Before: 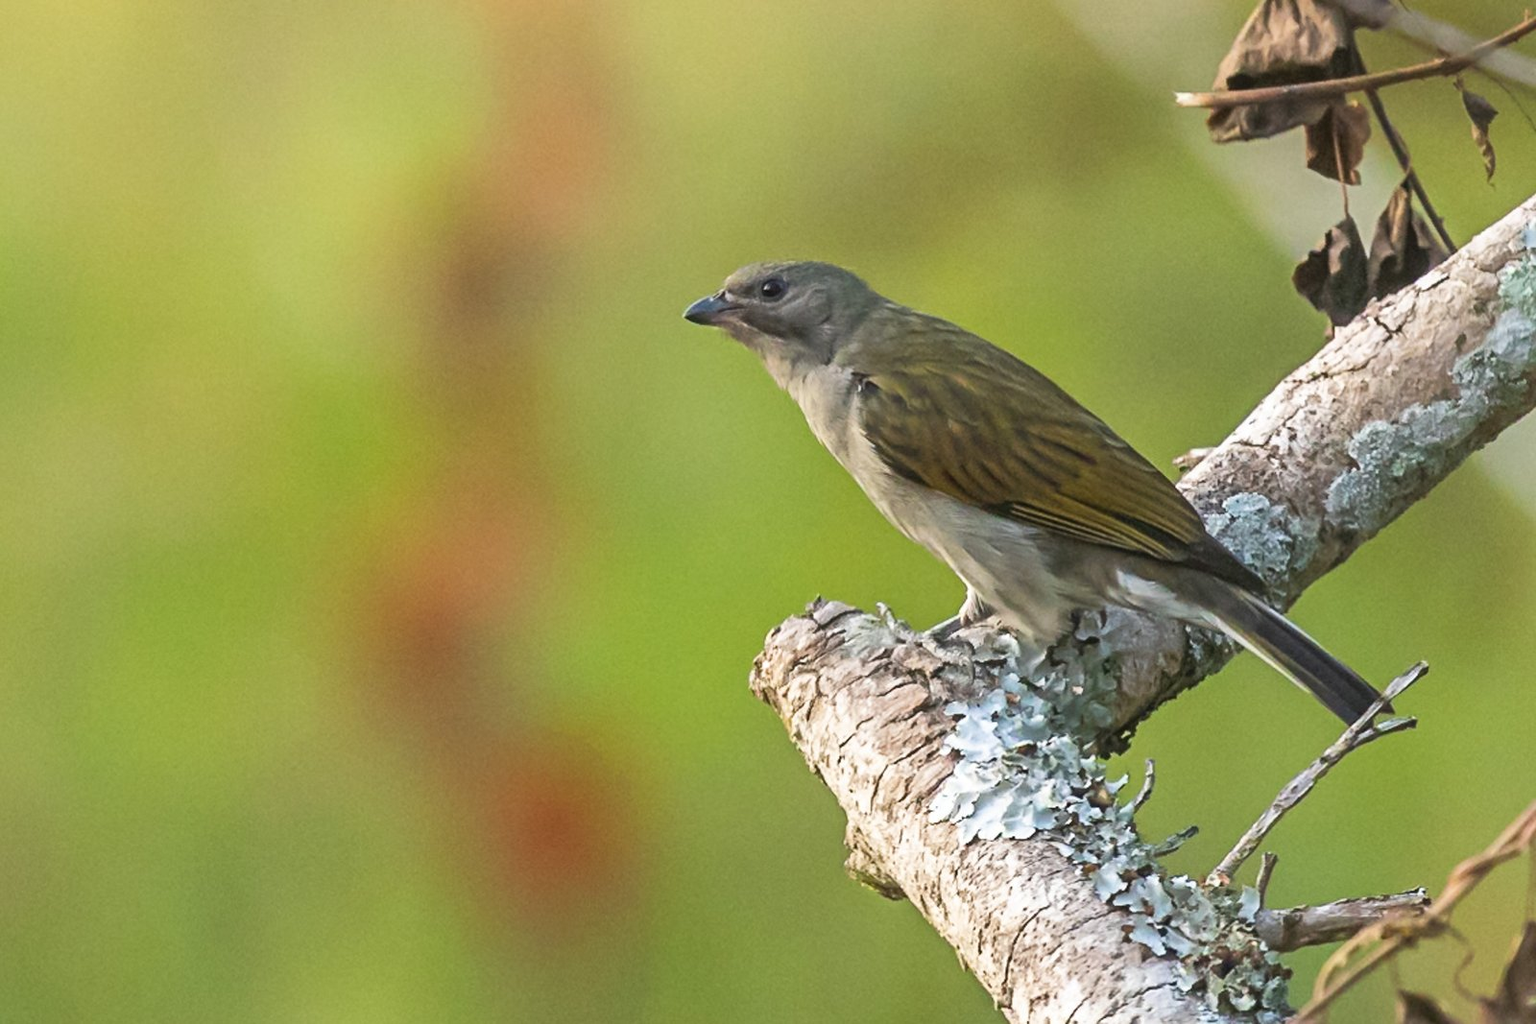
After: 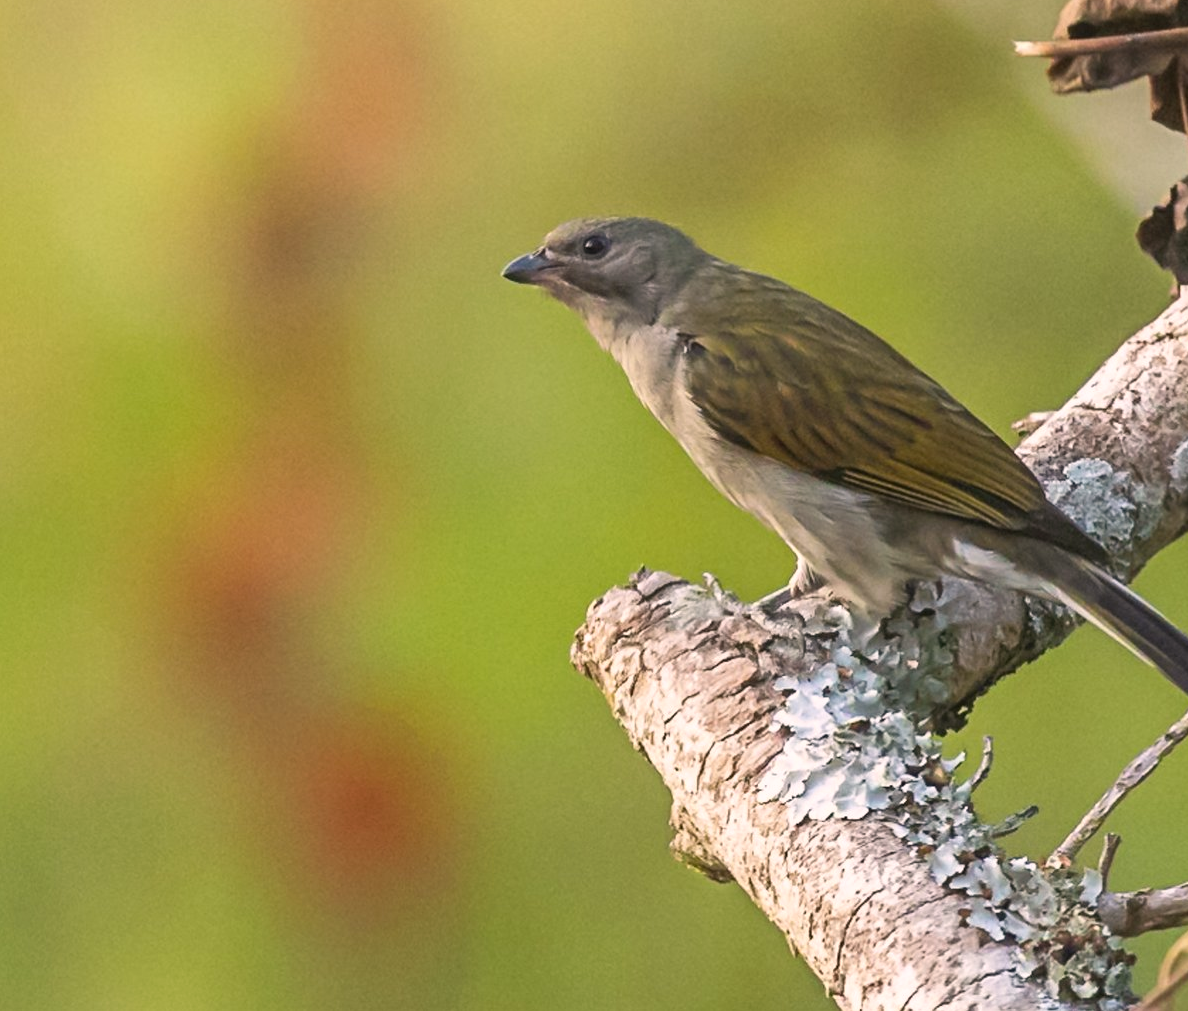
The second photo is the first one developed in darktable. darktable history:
exposure: black level correction 0, exposure 0 EV, compensate highlight preservation false
crop and rotate: left 13.195%, top 5.245%, right 12.54%
color correction: highlights a* 7.28, highlights b* 4.27
